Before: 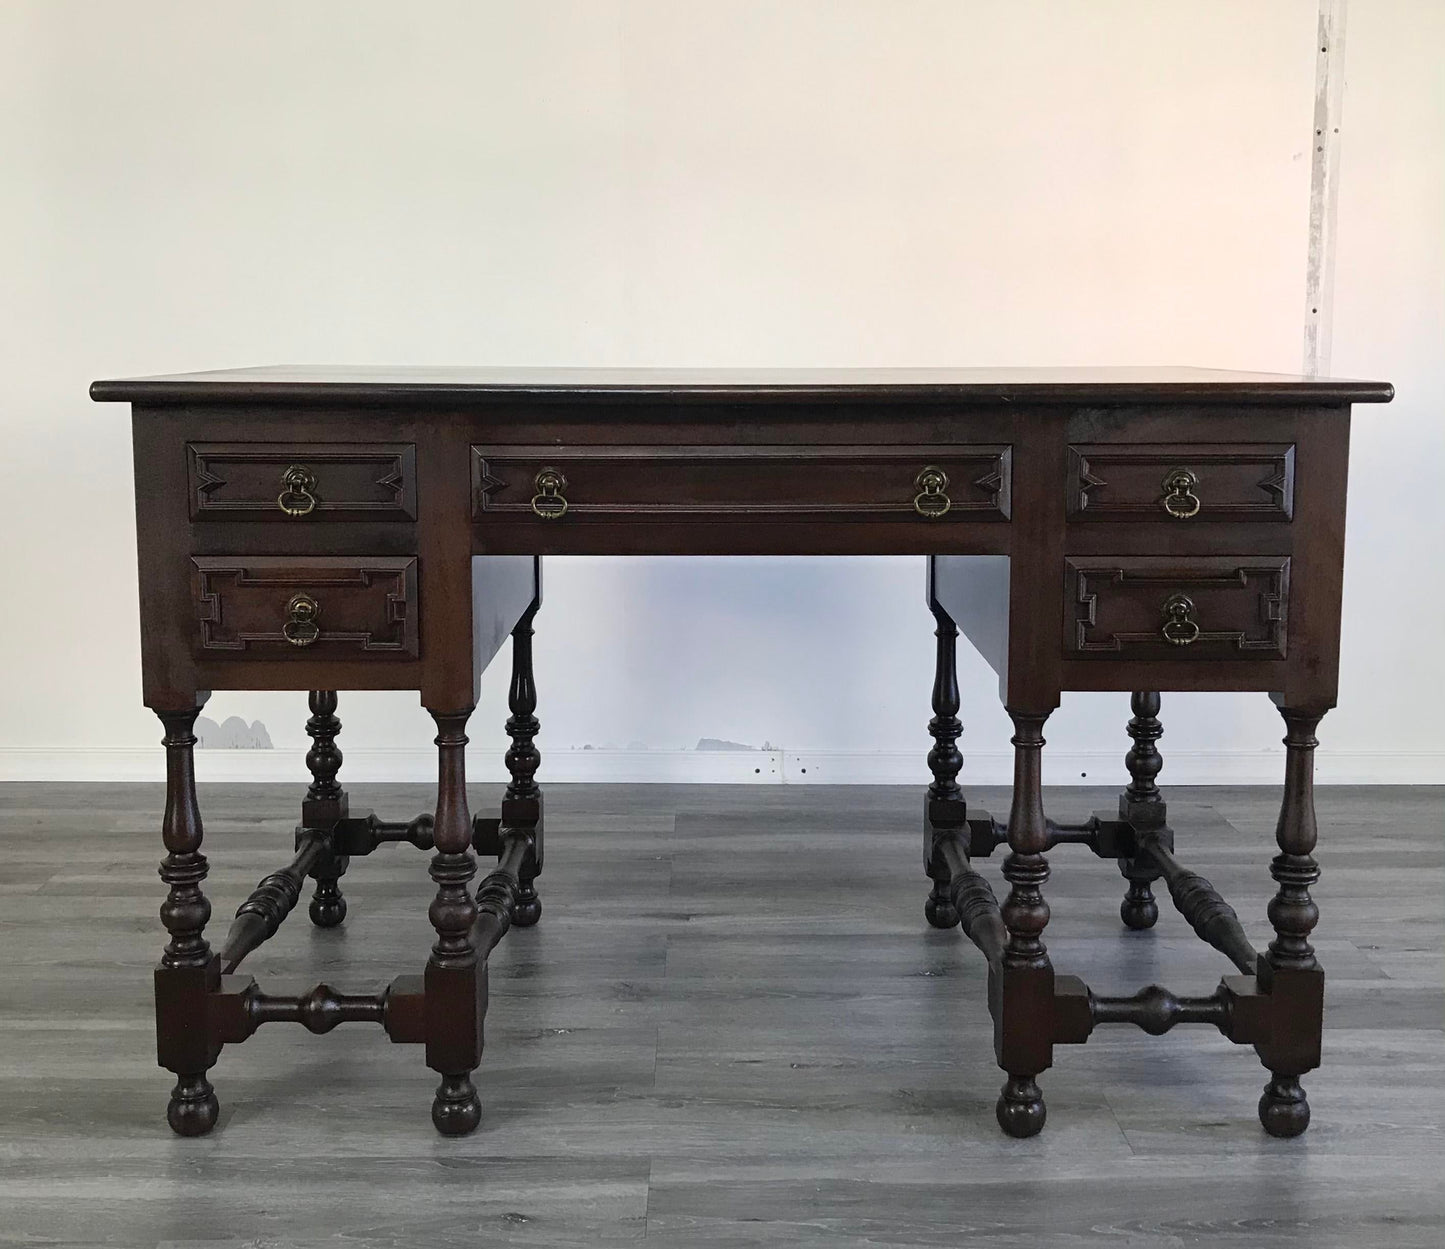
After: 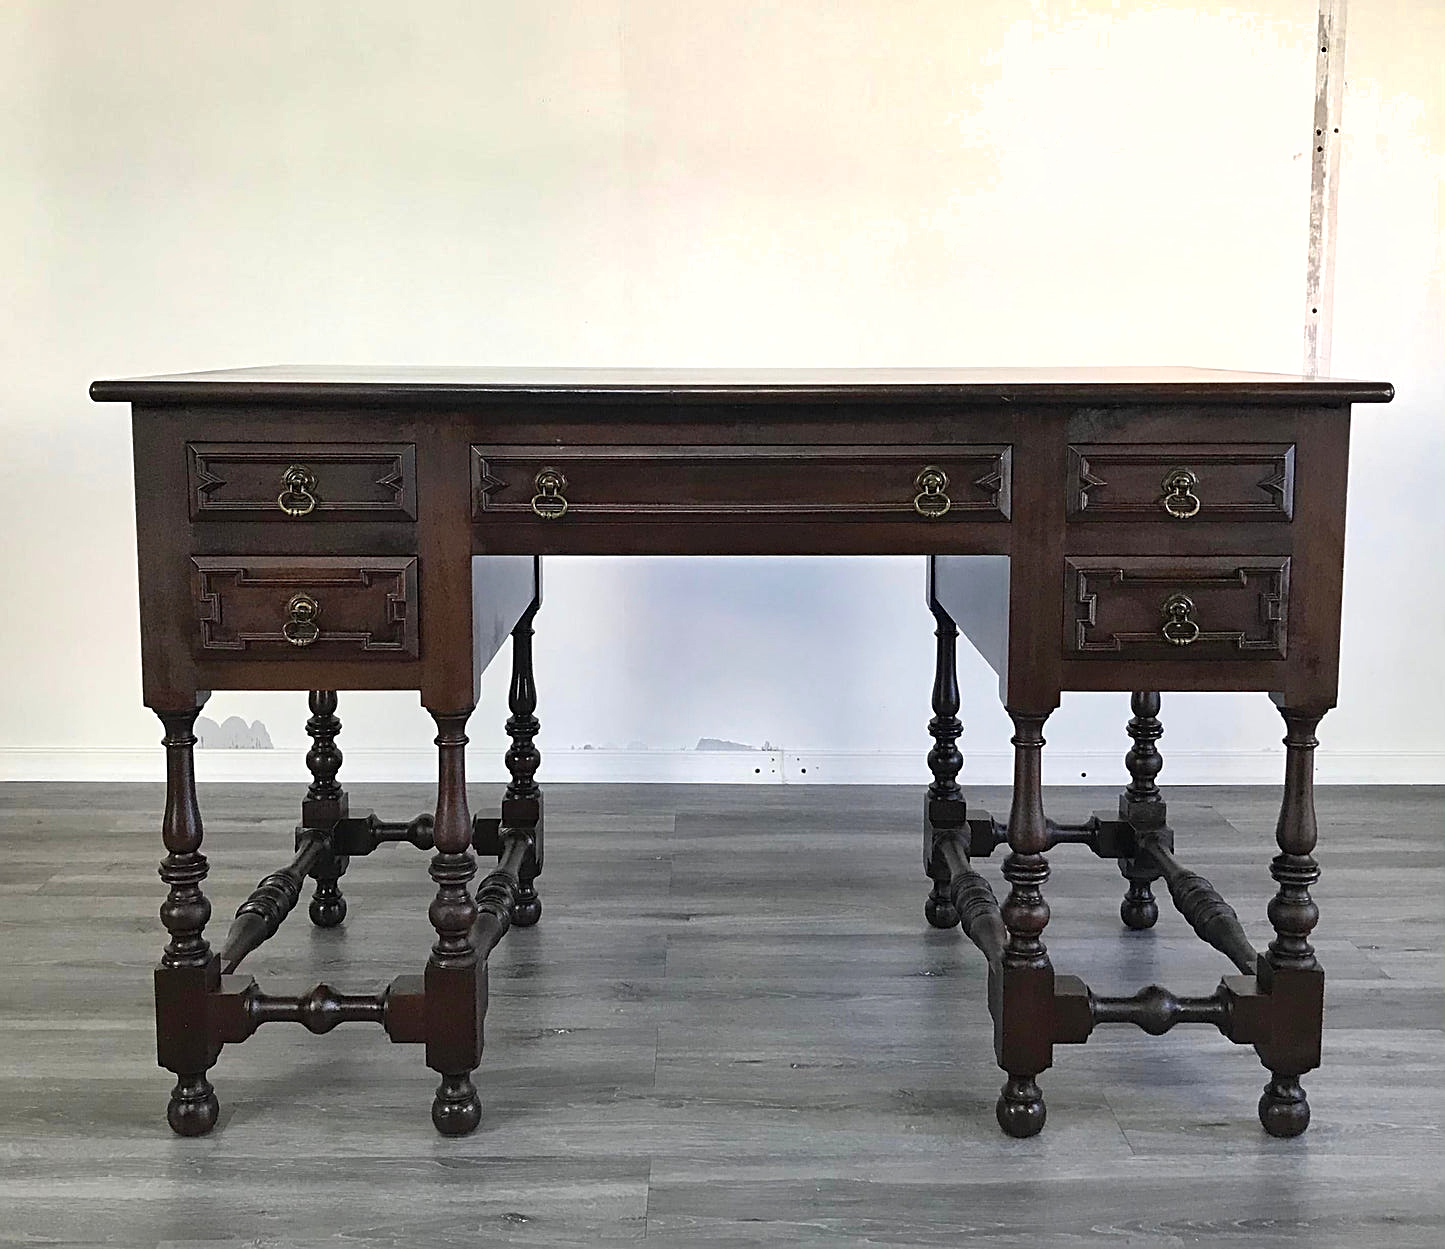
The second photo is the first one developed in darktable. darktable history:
exposure: exposure 0.3 EV, compensate highlight preservation false
shadows and highlights: shadows 60, soften with gaussian
sharpen: on, module defaults
